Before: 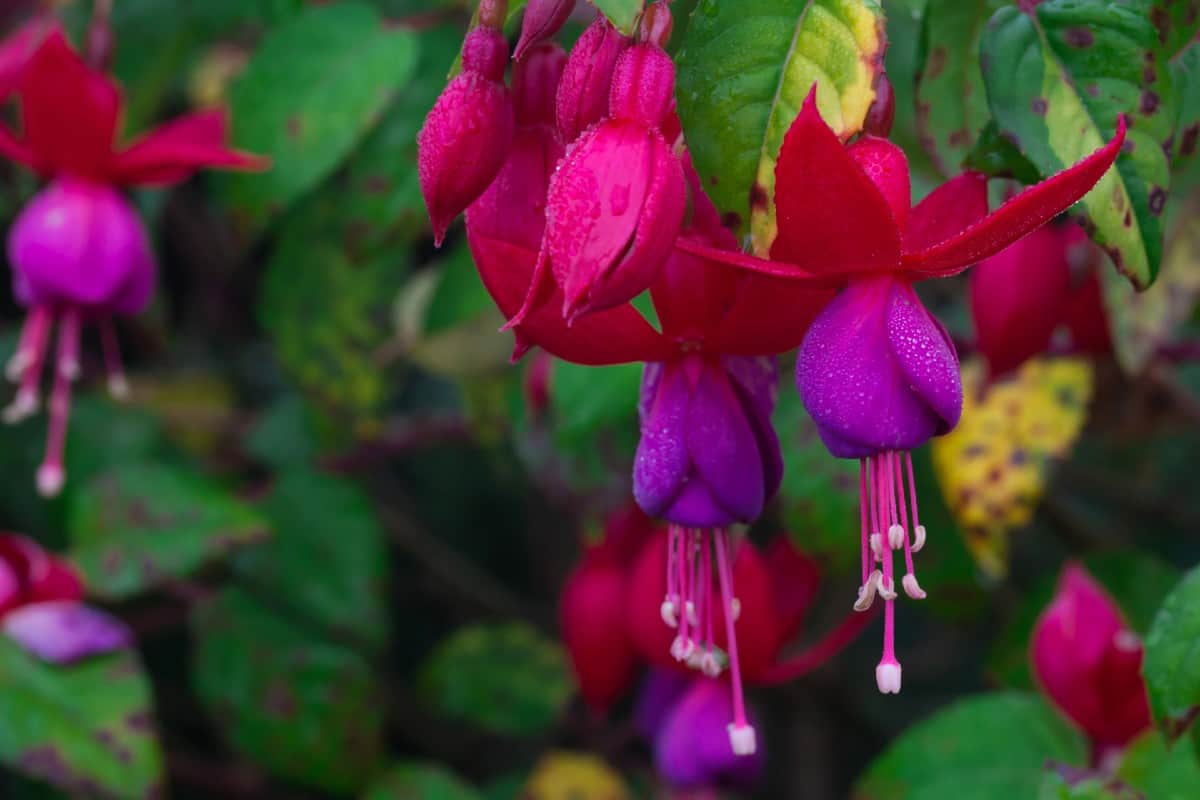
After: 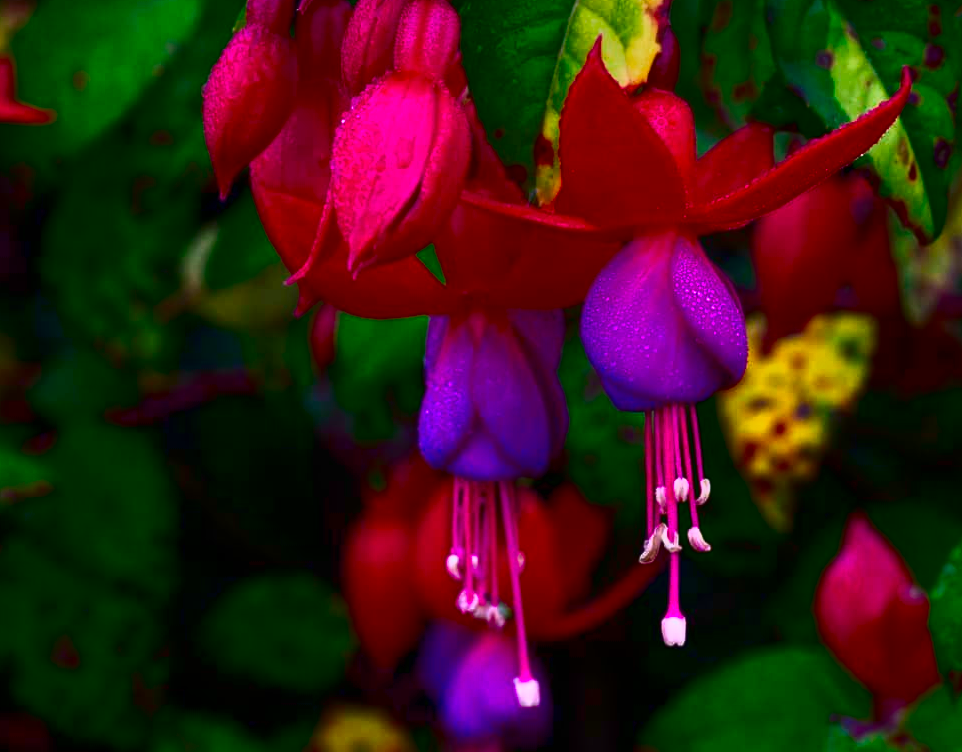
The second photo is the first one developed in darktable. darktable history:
crop and rotate: left 17.957%, top 5.947%, right 1.844%
contrast brightness saturation: contrast 0.091, brightness -0.595, saturation 0.173
shadows and highlights: white point adjustment 0.074, soften with gaussian
